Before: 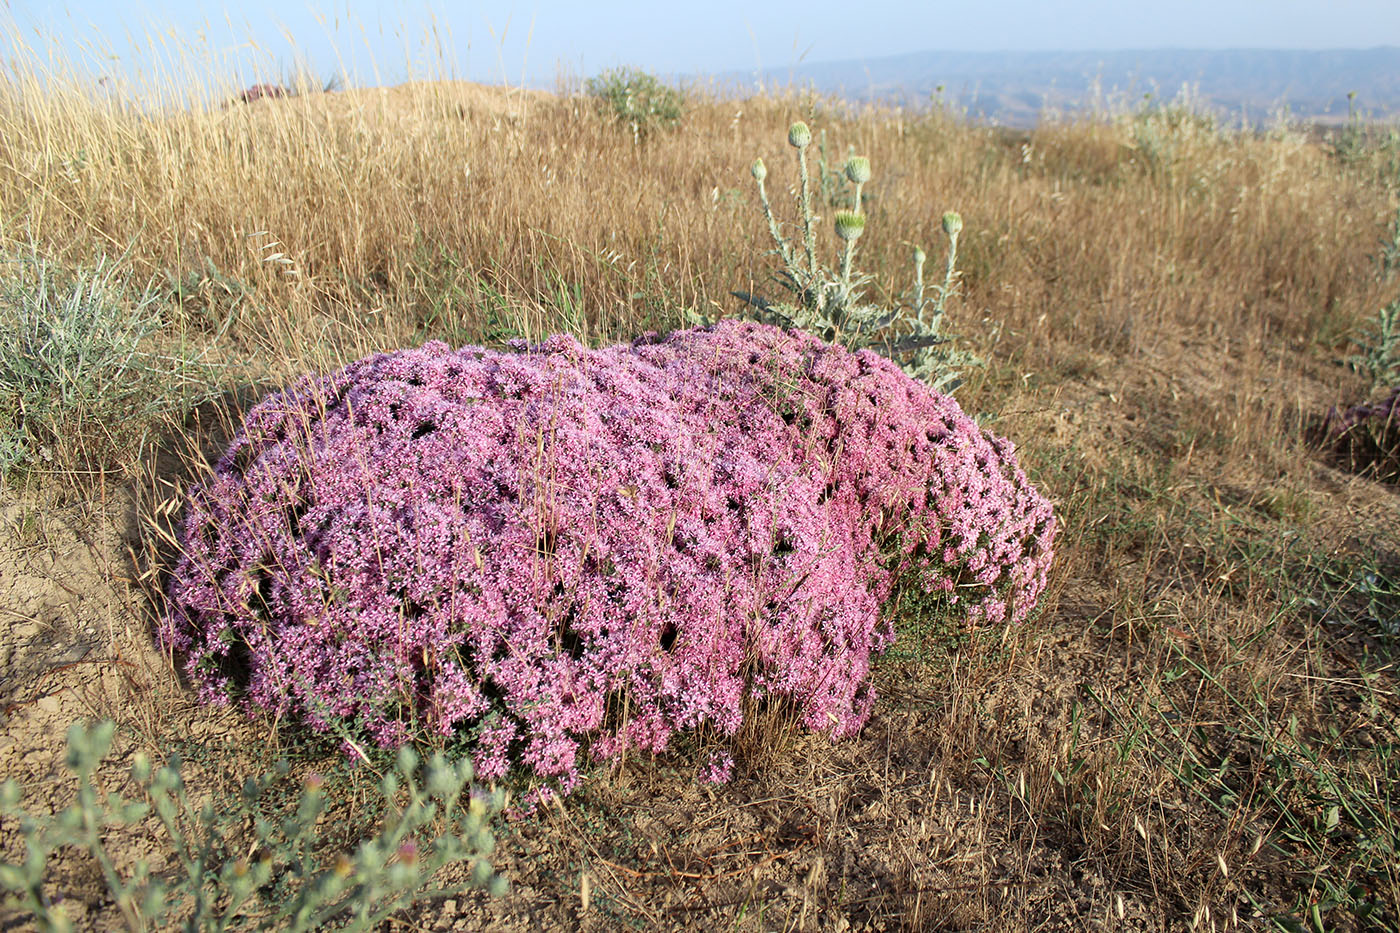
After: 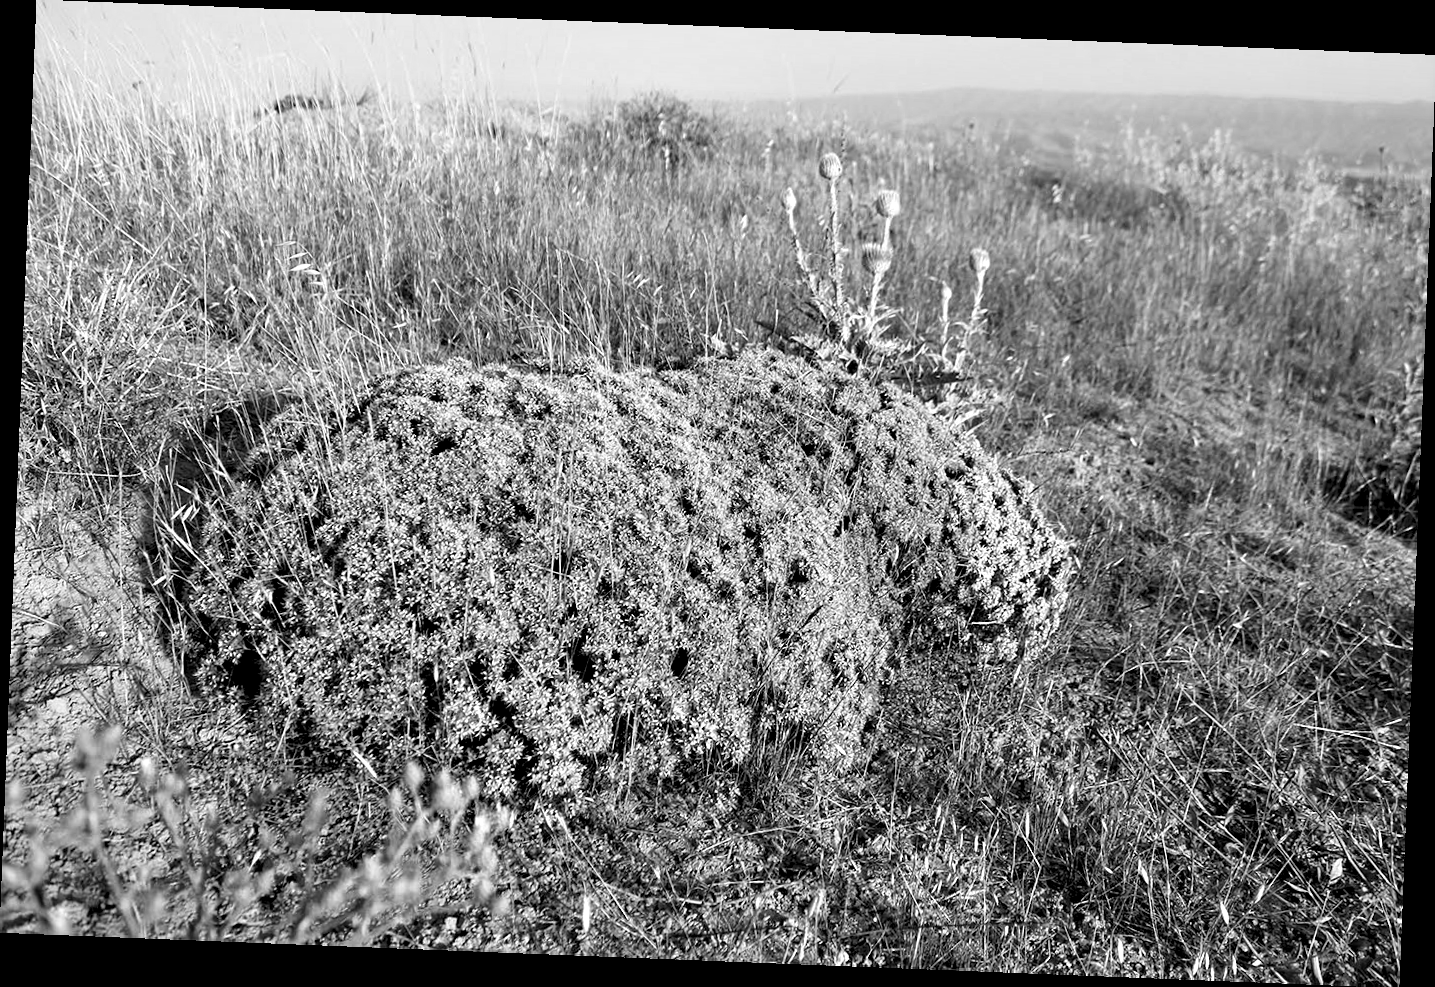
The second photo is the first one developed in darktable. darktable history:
monochrome: on, module defaults
contrast equalizer: y [[0.601, 0.6, 0.598, 0.598, 0.6, 0.601], [0.5 ×6], [0.5 ×6], [0 ×6], [0 ×6]]
rotate and perspective: rotation 2.27°, automatic cropping off
contrast brightness saturation: contrast 0.04, saturation 0.16
